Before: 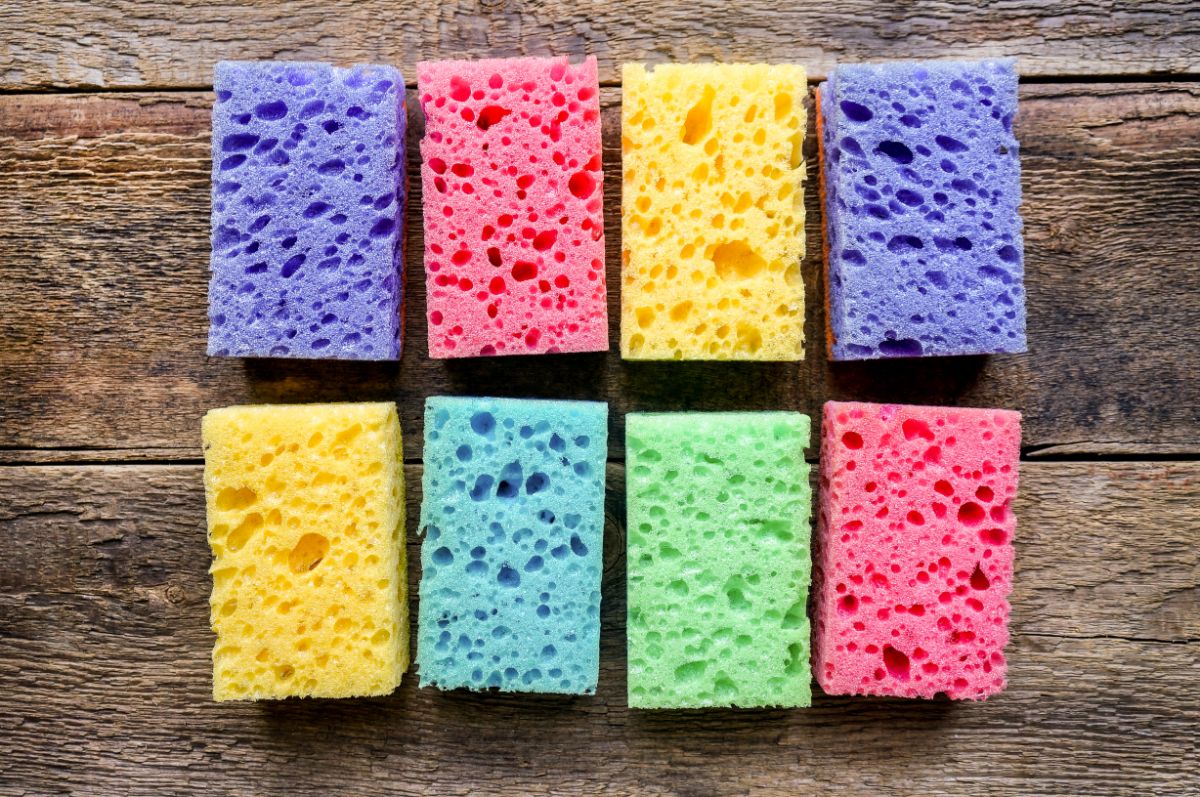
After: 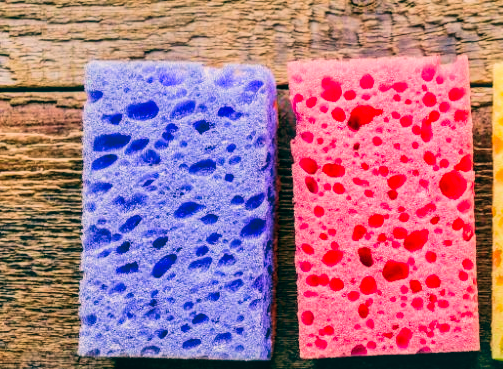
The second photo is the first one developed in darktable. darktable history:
contrast brightness saturation: brightness -0.02, saturation 0.35
local contrast: on, module defaults
filmic rgb: black relative exposure -7.5 EV, white relative exposure 5 EV, hardness 3.31, contrast 1.3, contrast in shadows safe
exposure: black level correction 0.001, exposure 0.5 EV, compensate exposure bias true, compensate highlight preservation false
color balance: lift [1.005, 0.99, 1.007, 1.01], gamma [1, 0.979, 1.011, 1.021], gain [0.923, 1.098, 1.025, 0.902], input saturation 90.45%, contrast 7.73%, output saturation 105.91%
velvia: on, module defaults
crop and rotate: left 10.817%, top 0.062%, right 47.194%, bottom 53.626%
color balance rgb: perceptual saturation grading › global saturation -0.31%, global vibrance -8%, contrast -13%, saturation formula JzAzBz (2021)
